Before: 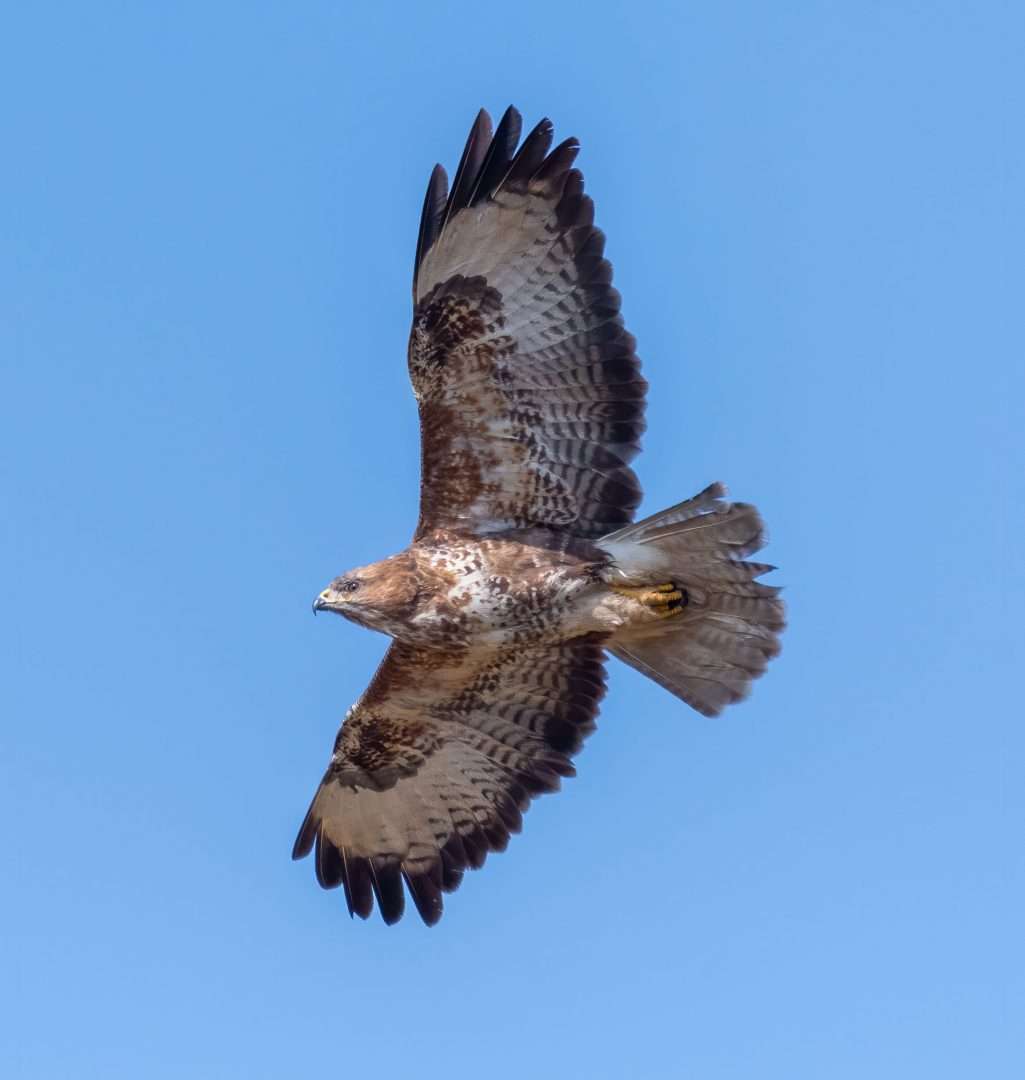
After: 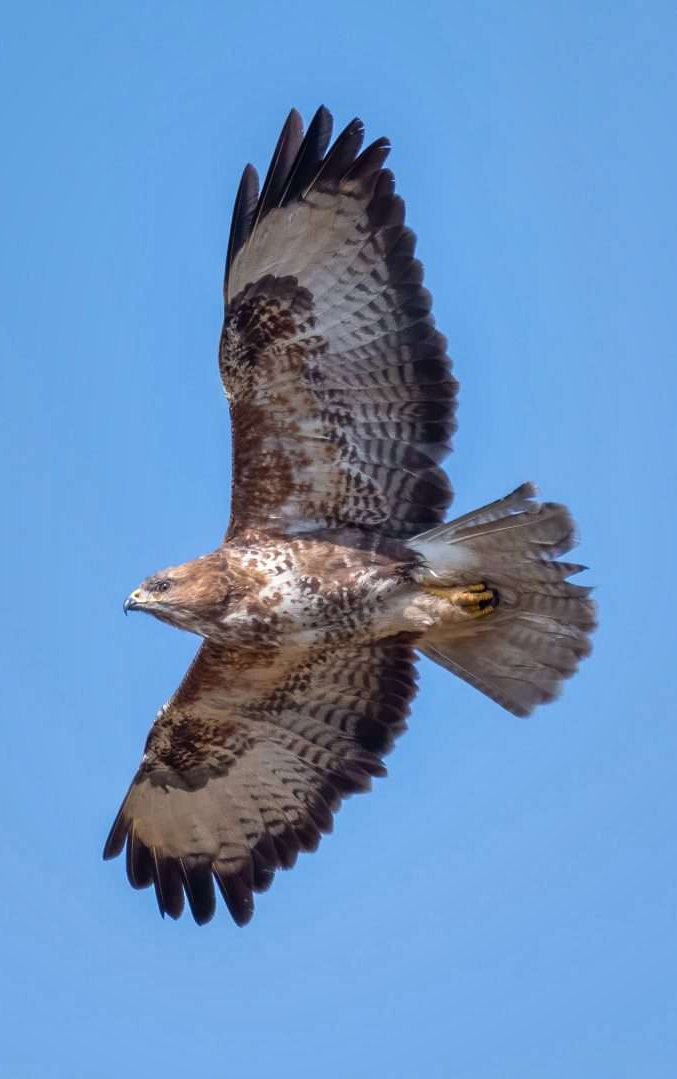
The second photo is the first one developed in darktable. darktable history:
crop and rotate: left 18.442%, right 15.508%
shadows and highlights: radius 171.16, shadows 27, white point adjustment 3.13, highlights -67.95, soften with gaussian
